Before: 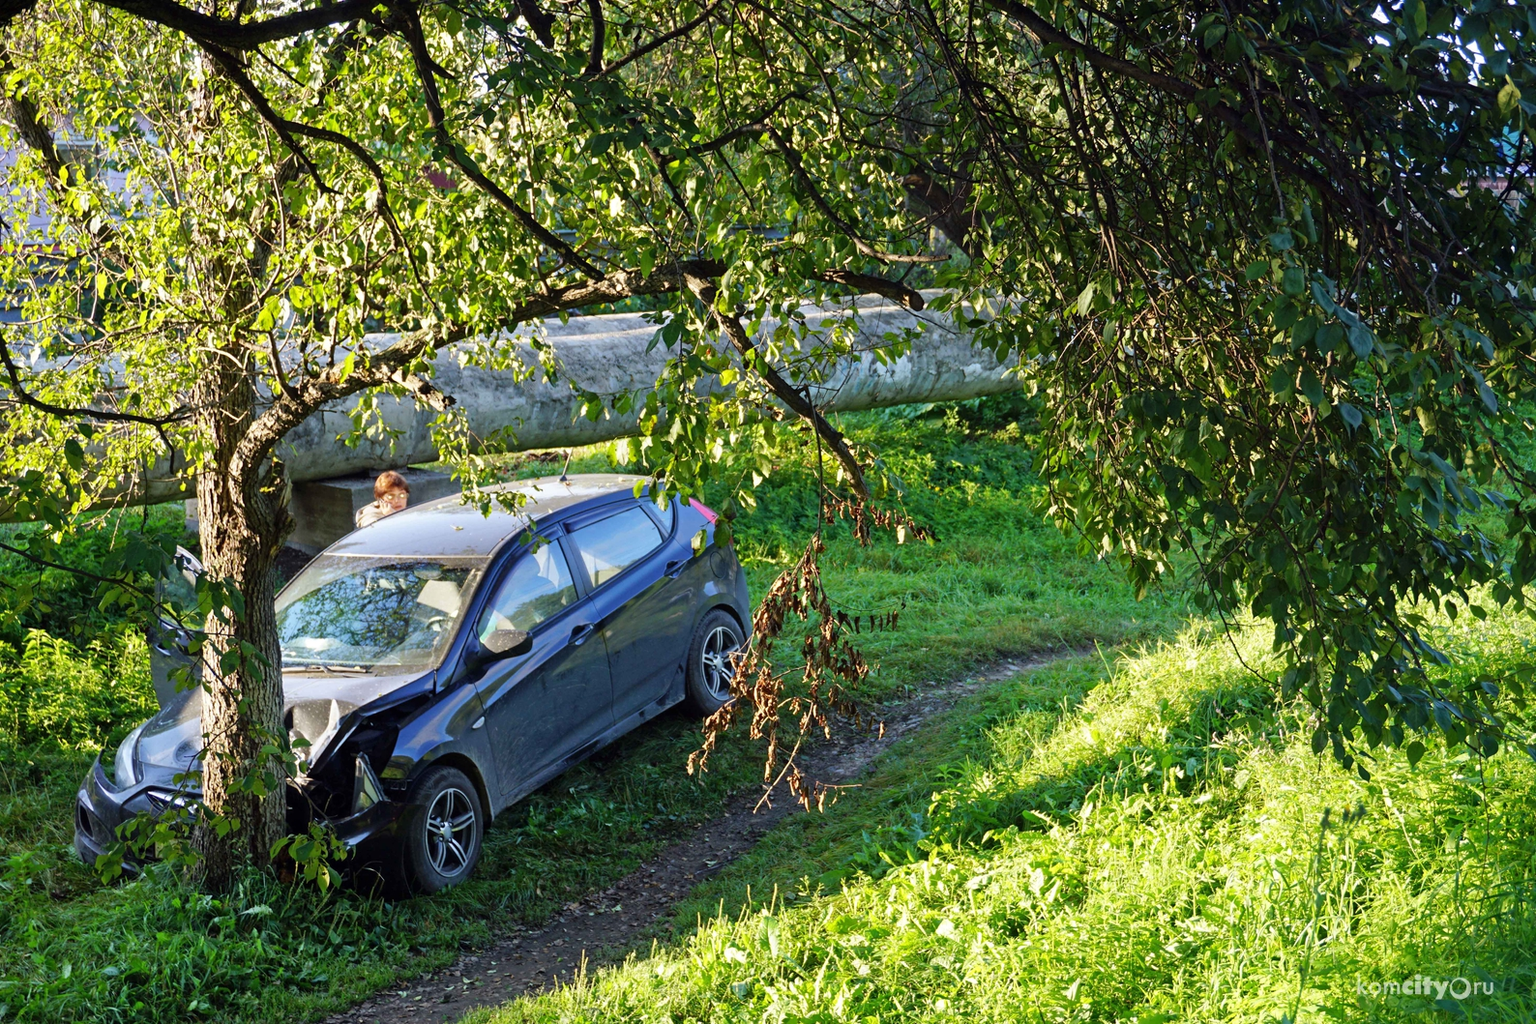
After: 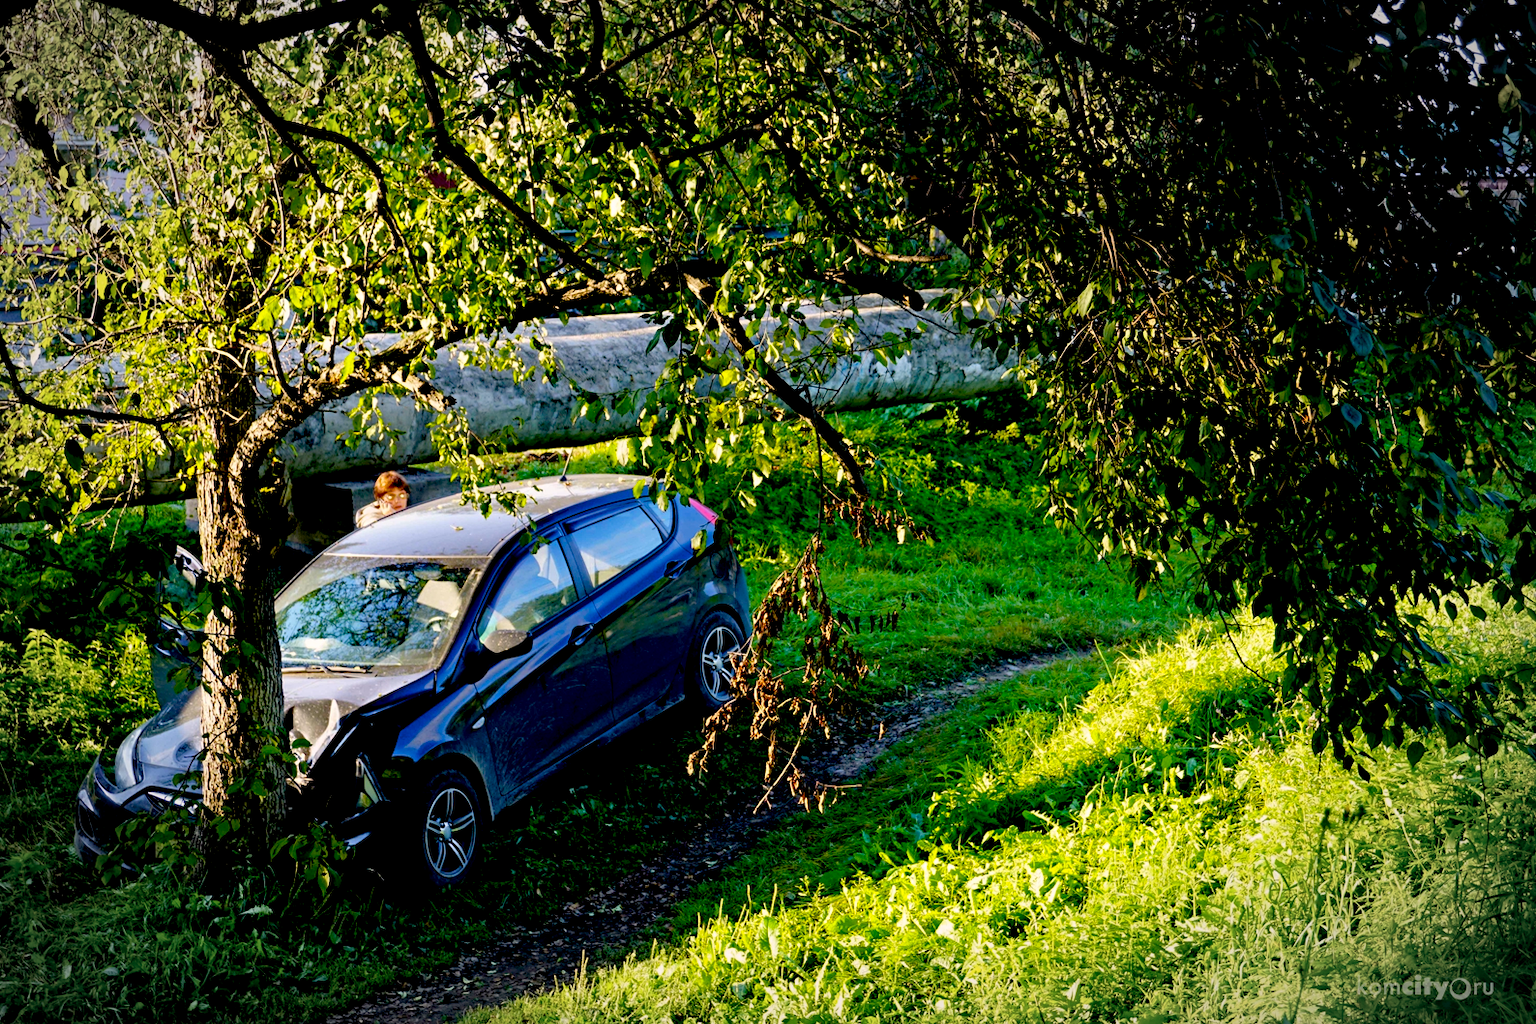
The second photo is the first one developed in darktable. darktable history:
exposure: black level correction 0.048, exposure 0.013 EV, compensate exposure bias true, compensate highlight preservation false
vignetting: fall-off start 79.29%, width/height ratio 1.327, unbound false
color balance rgb: highlights gain › chroma 1.428%, highlights gain › hue 51.5°, global offset › hue 169.04°, perceptual saturation grading › global saturation 25.625%
